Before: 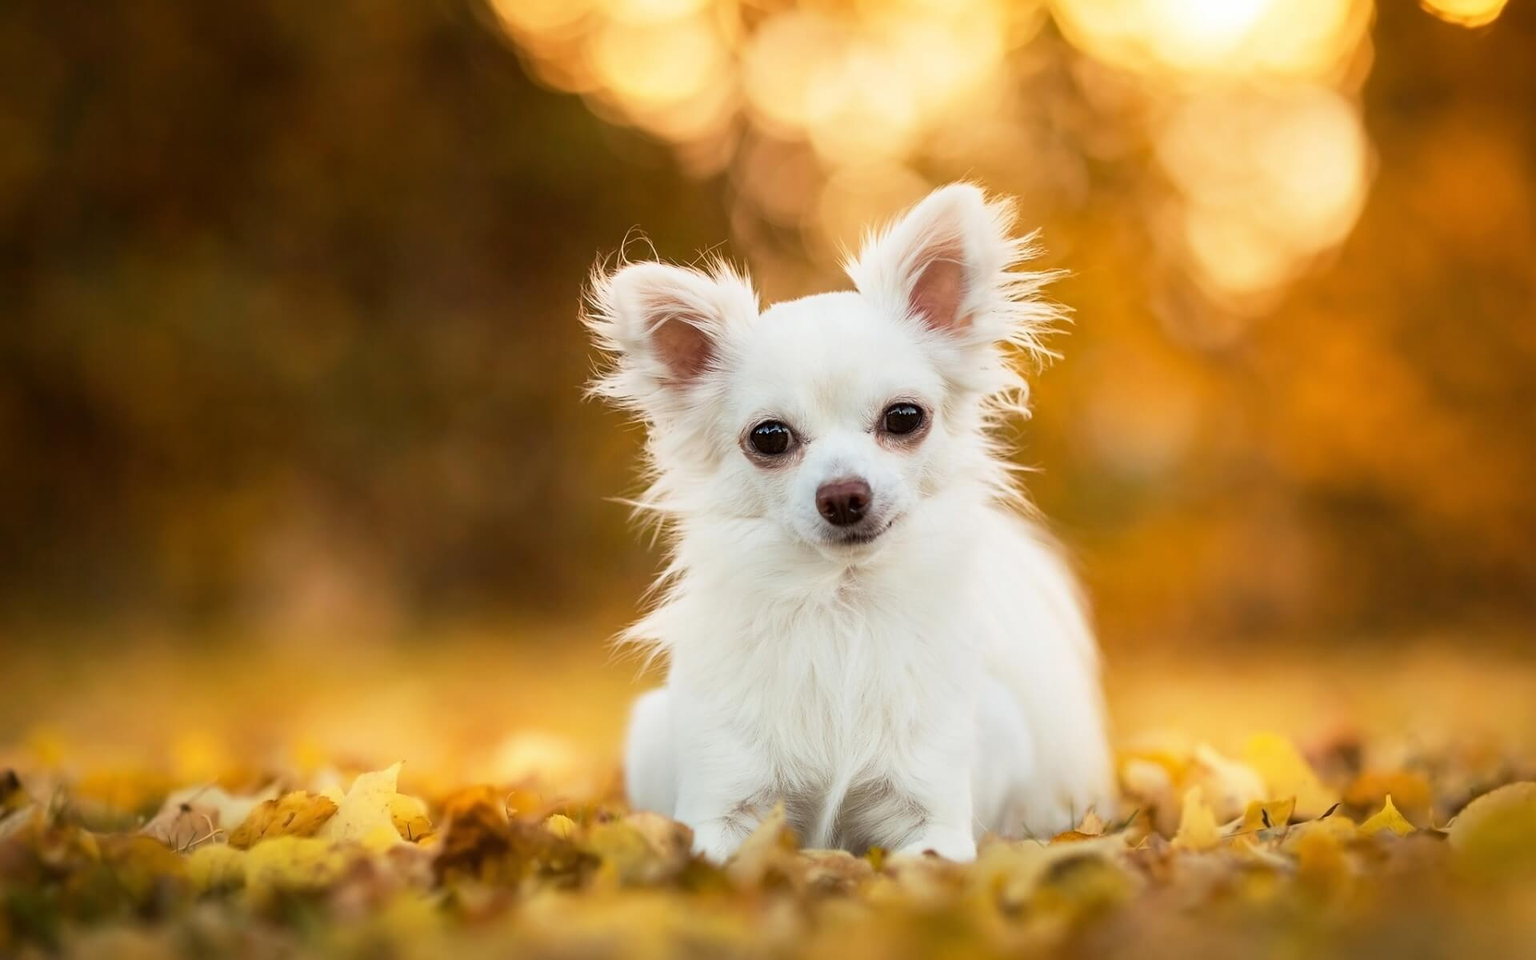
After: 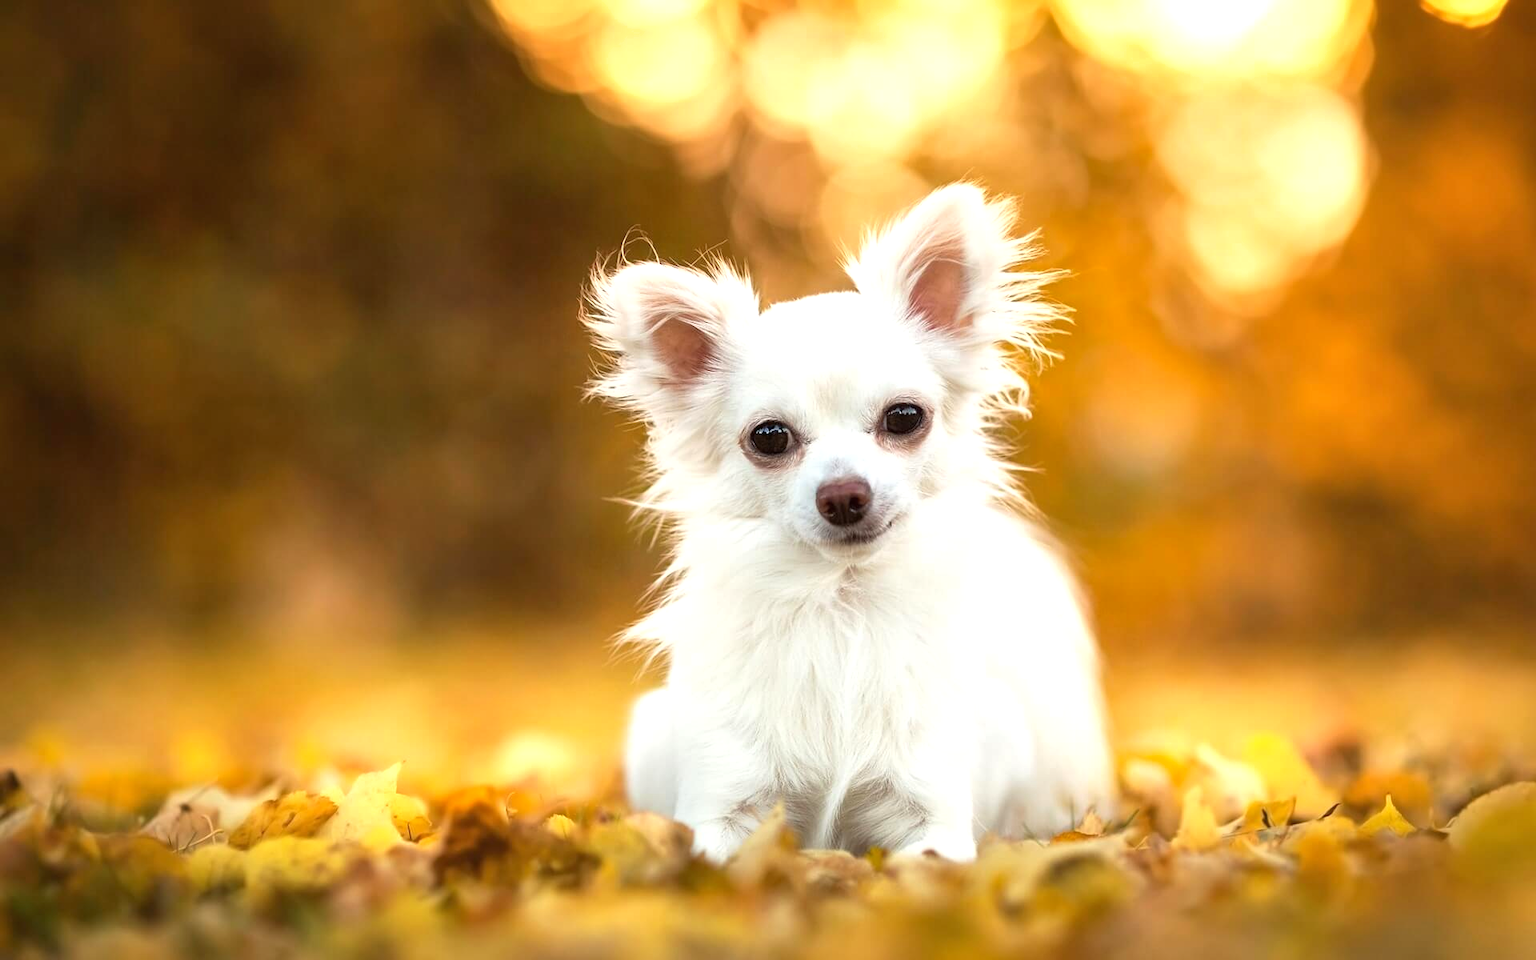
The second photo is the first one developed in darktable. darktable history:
shadows and highlights: shadows 25.51, highlights -26.17
exposure: black level correction 0, exposure 0.499 EV, compensate highlight preservation false
